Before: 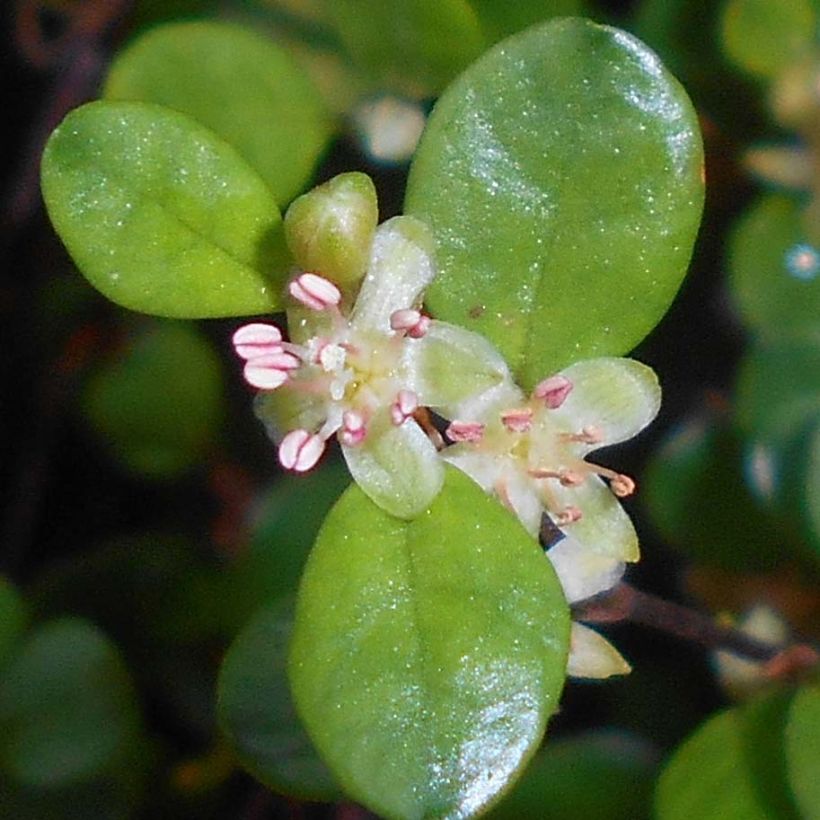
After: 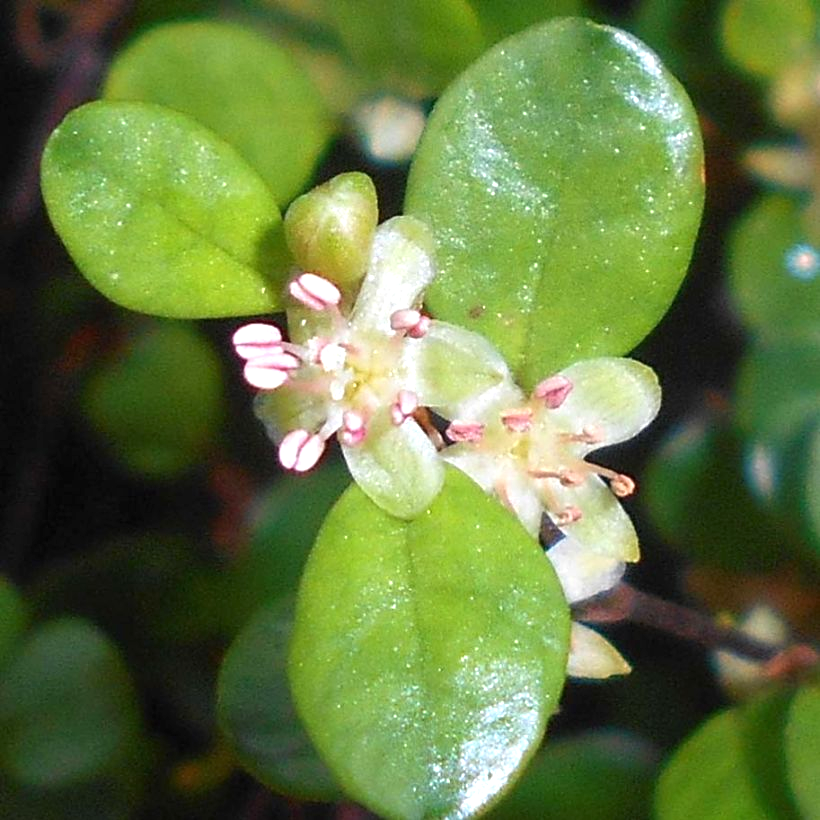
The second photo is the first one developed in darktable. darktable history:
exposure: black level correction 0, exposure 0.593 EV, compensate highlight preservation false
